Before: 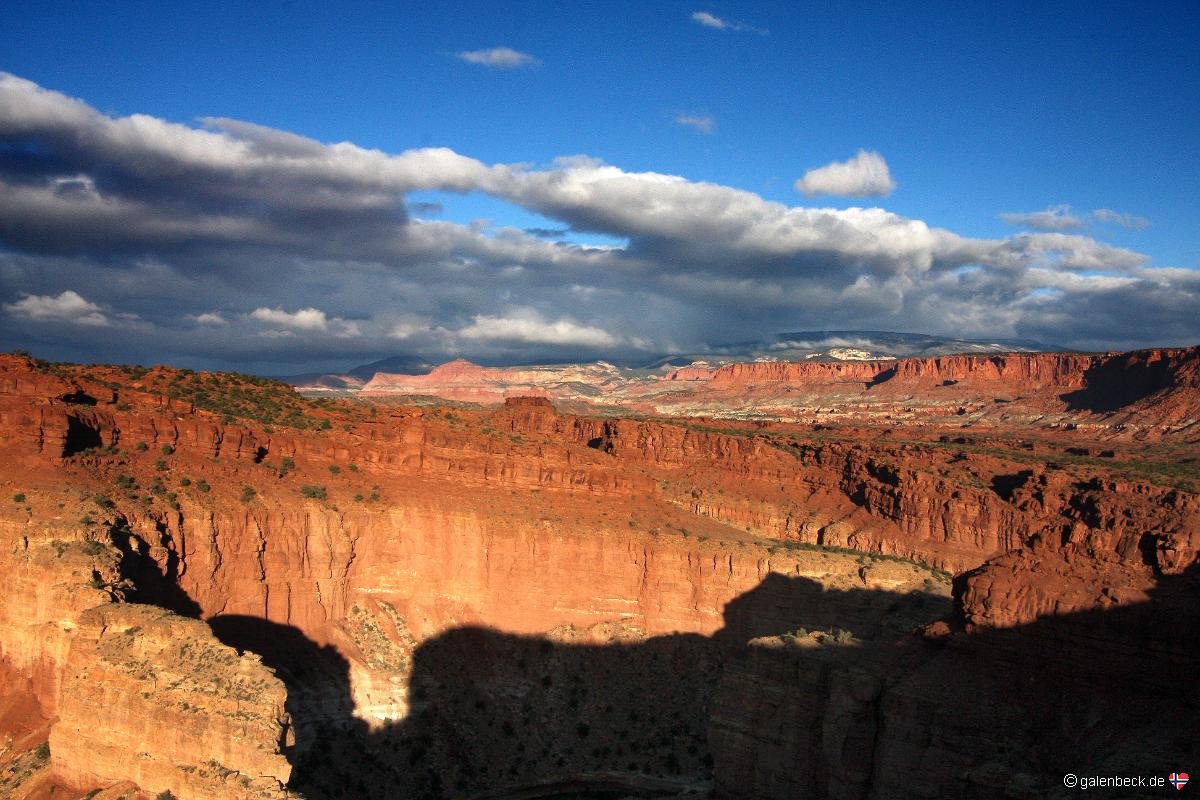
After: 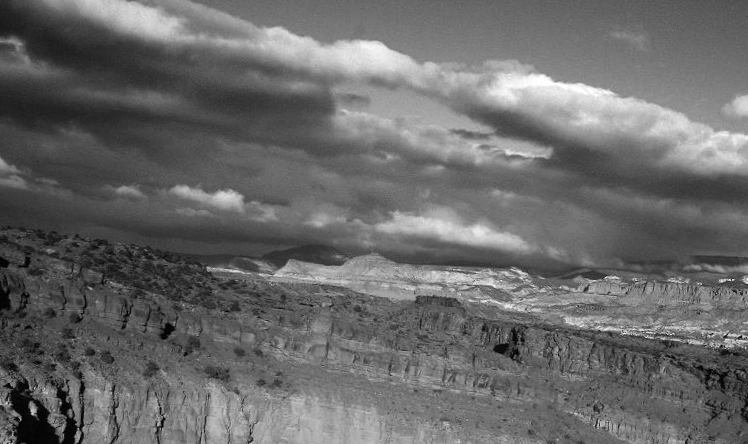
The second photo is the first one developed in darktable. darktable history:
exposure: exposure -0.151 EV, compensate highlight preservation false
monochrome: on, module defaults
levels: mode automatic, black 0.023%, white 99.97%, levels [0.062, 0.494, 0.925]
color balance rgb: shadows lift › chroma 2%, shadows lift › hue 247.2°, power › chroma 0.3%, power › hue 25.2°, highlights gain › chroma 3%, highlights gain › hue 60°, global offset › luminance 2%, perceptual saturation grading › global saturation 20%, perceptual saturation grading › highlights -20%, perceptual saturation grading › shadows 30%
crop and rotate: angle -4.99°, left 2.122%, top 6.945%, right 27.566%, bottom 30.519%
